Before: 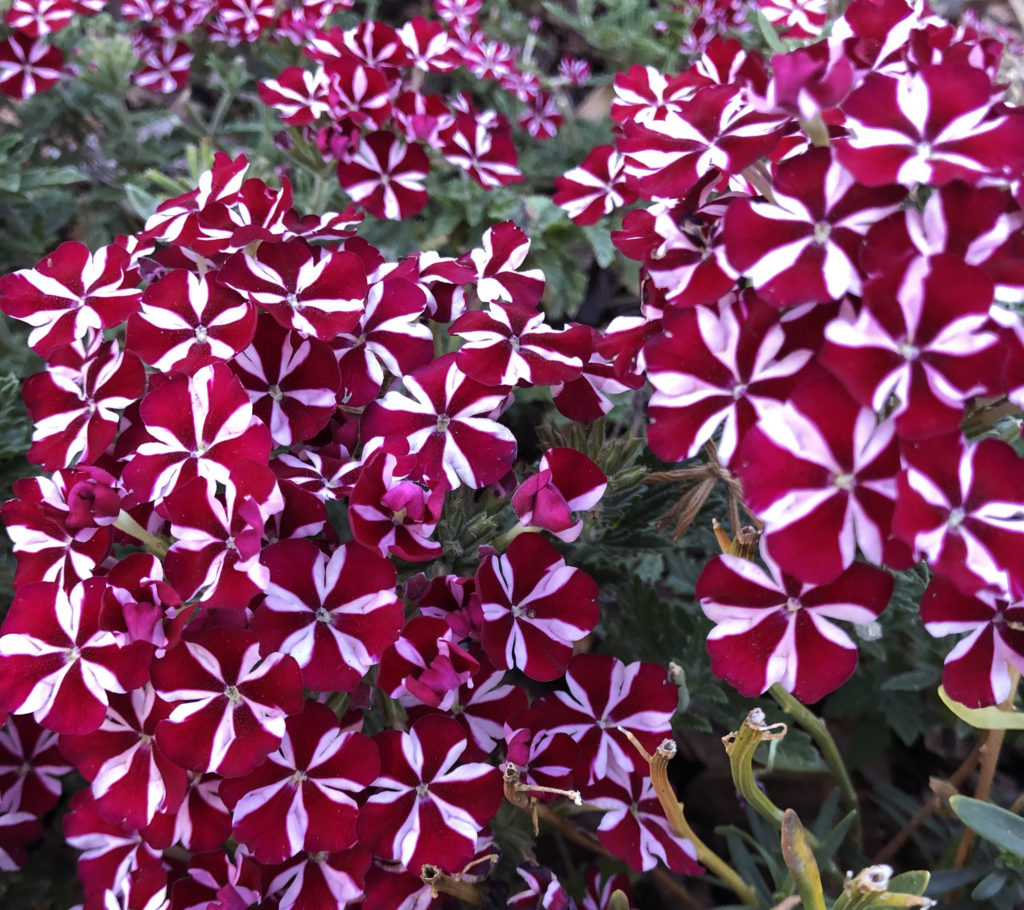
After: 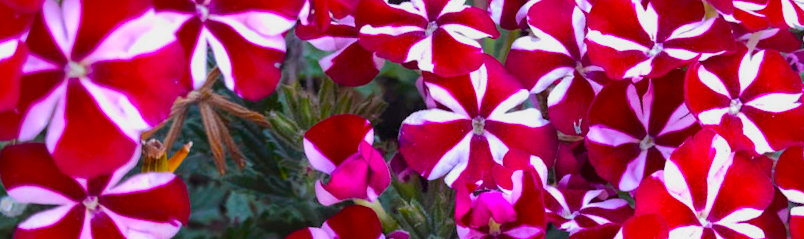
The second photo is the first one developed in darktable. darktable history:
crop and rotate: angle 16.12°, top 30.835%, bottom 35.653%
color balance: input saturation 134.34%, contrast -10.04%, contrast fulcrum 19.67%, output saturation 133.51%
